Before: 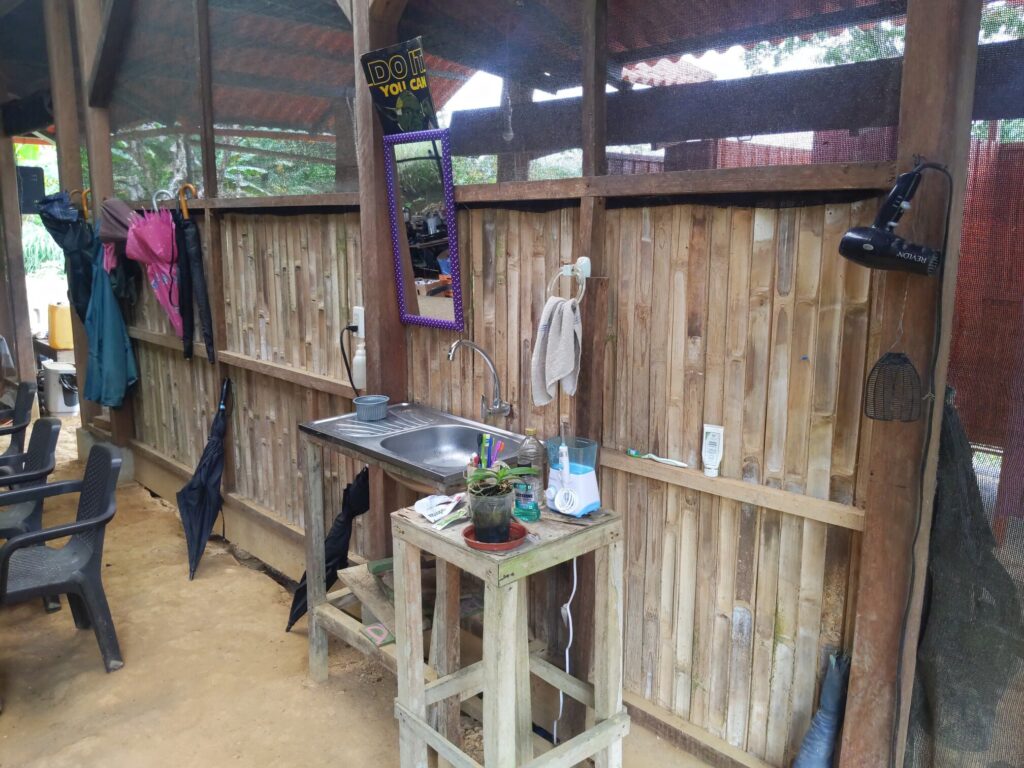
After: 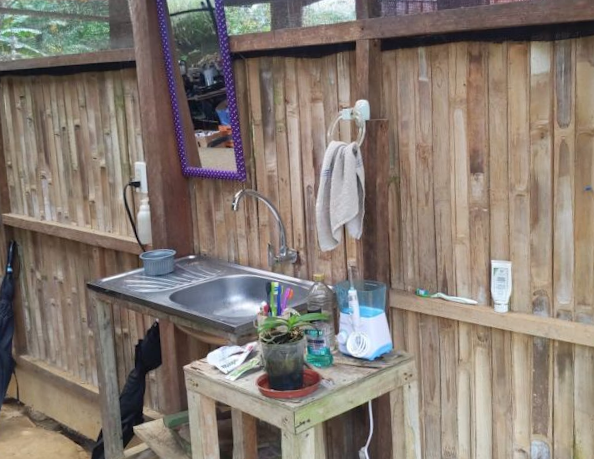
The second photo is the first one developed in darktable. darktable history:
crop and rotate: left 22.13%, top 22.054%, right 22.026%, bottom 22.102%
rotate and perspective: rotation -3.18°, automatic cropping off
